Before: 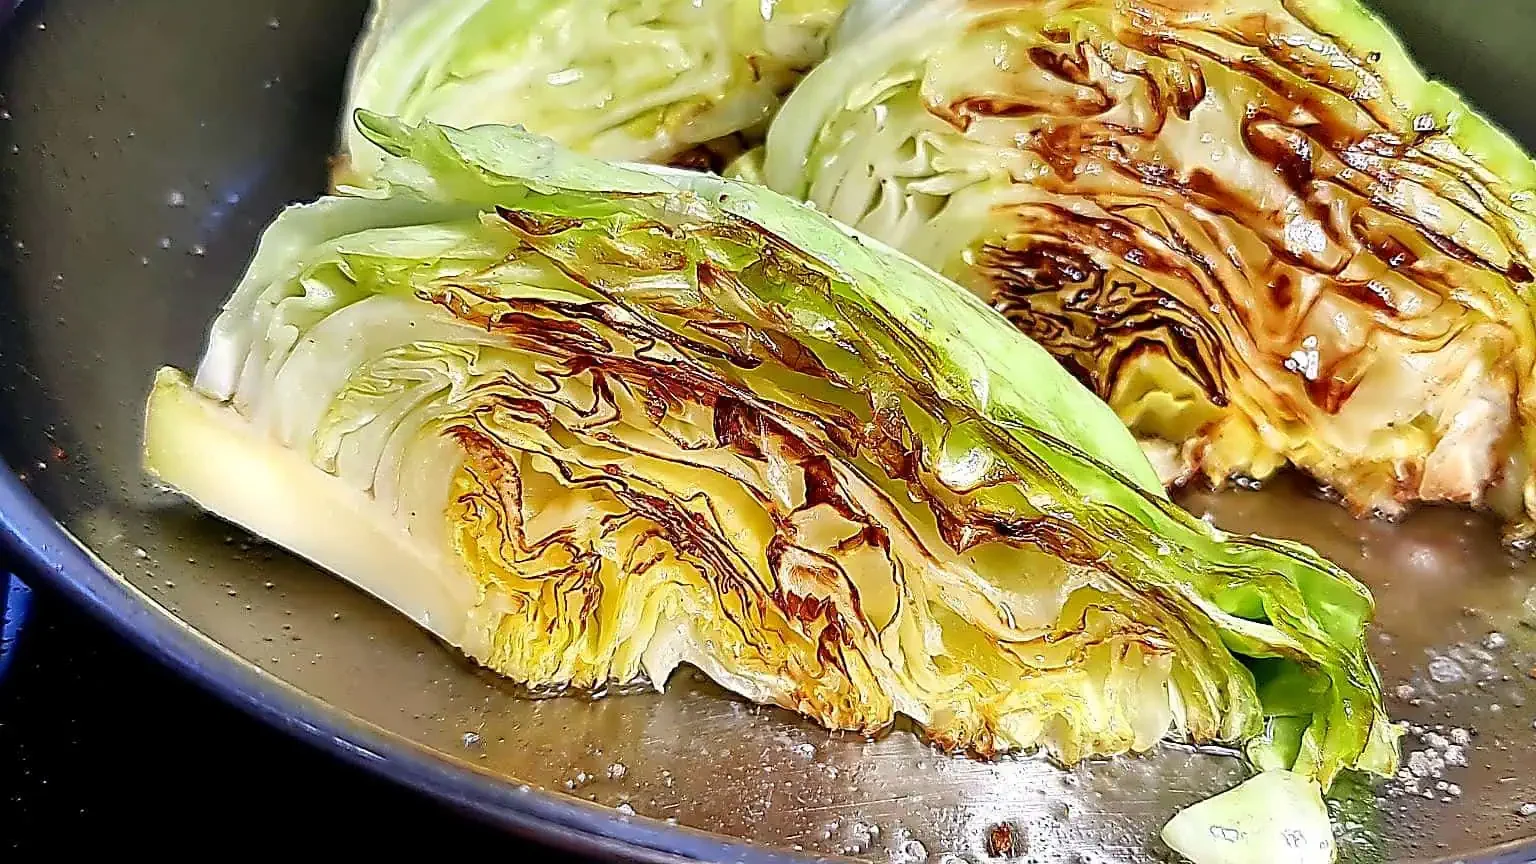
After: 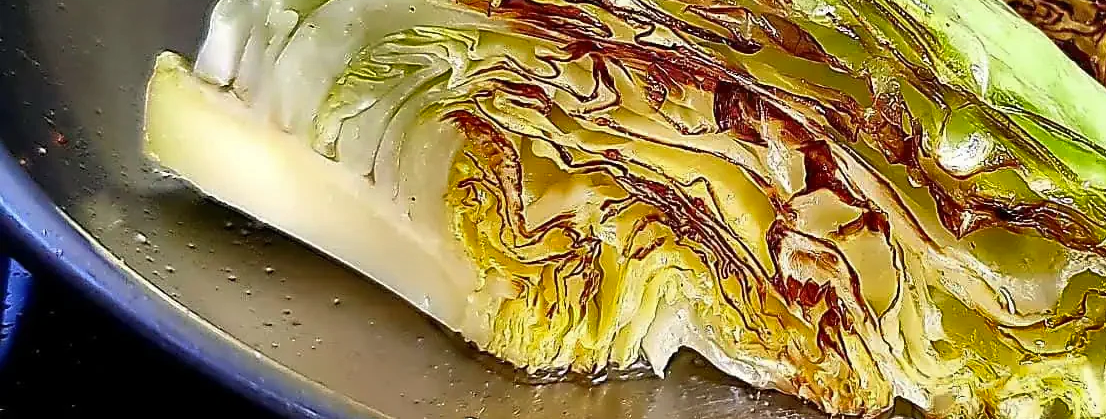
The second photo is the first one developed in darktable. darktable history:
crop: top 36.498%, right 27.964%, bottom 14.995%
shadows and highlights: shadows 20.91, highlights -82.73, soften with gaussian
